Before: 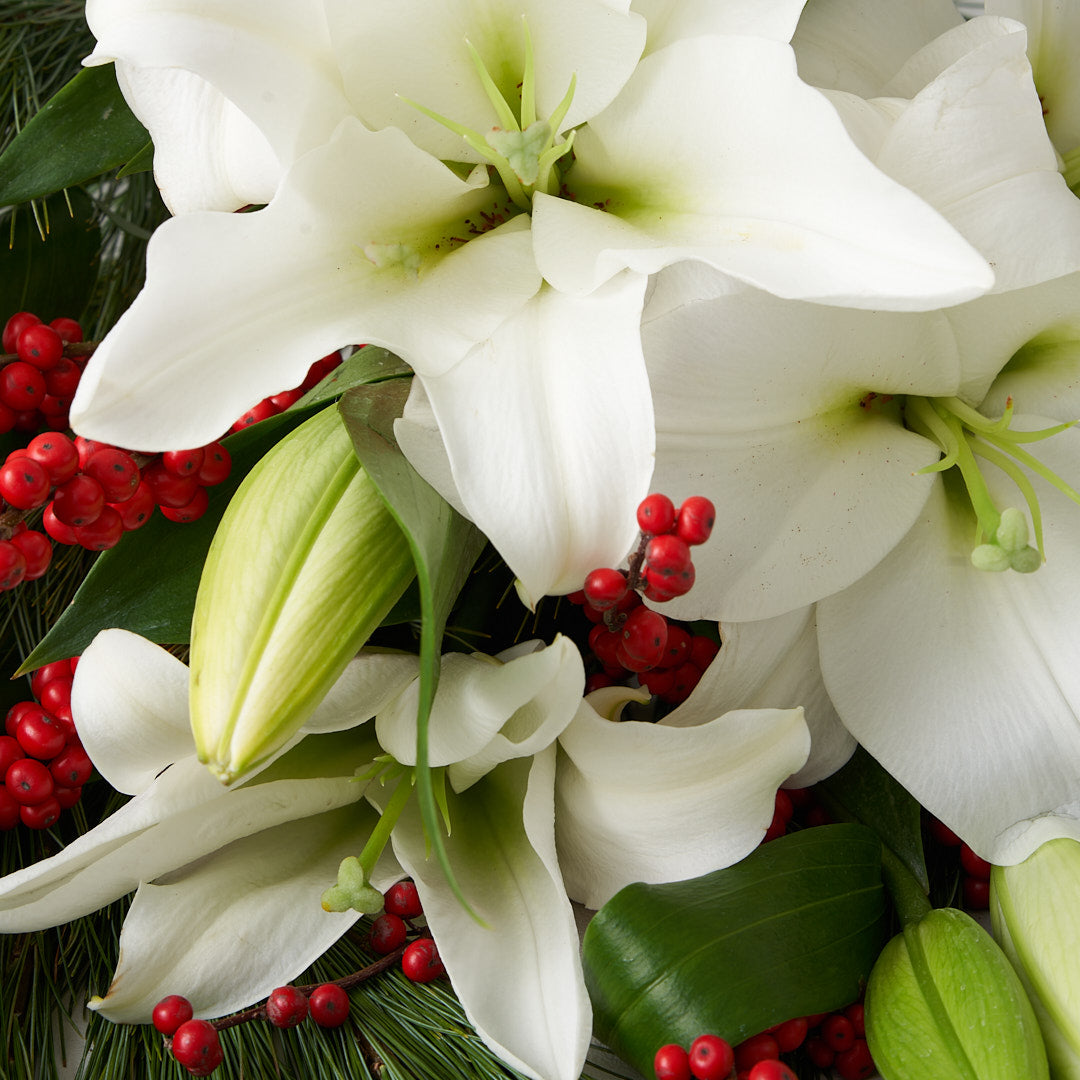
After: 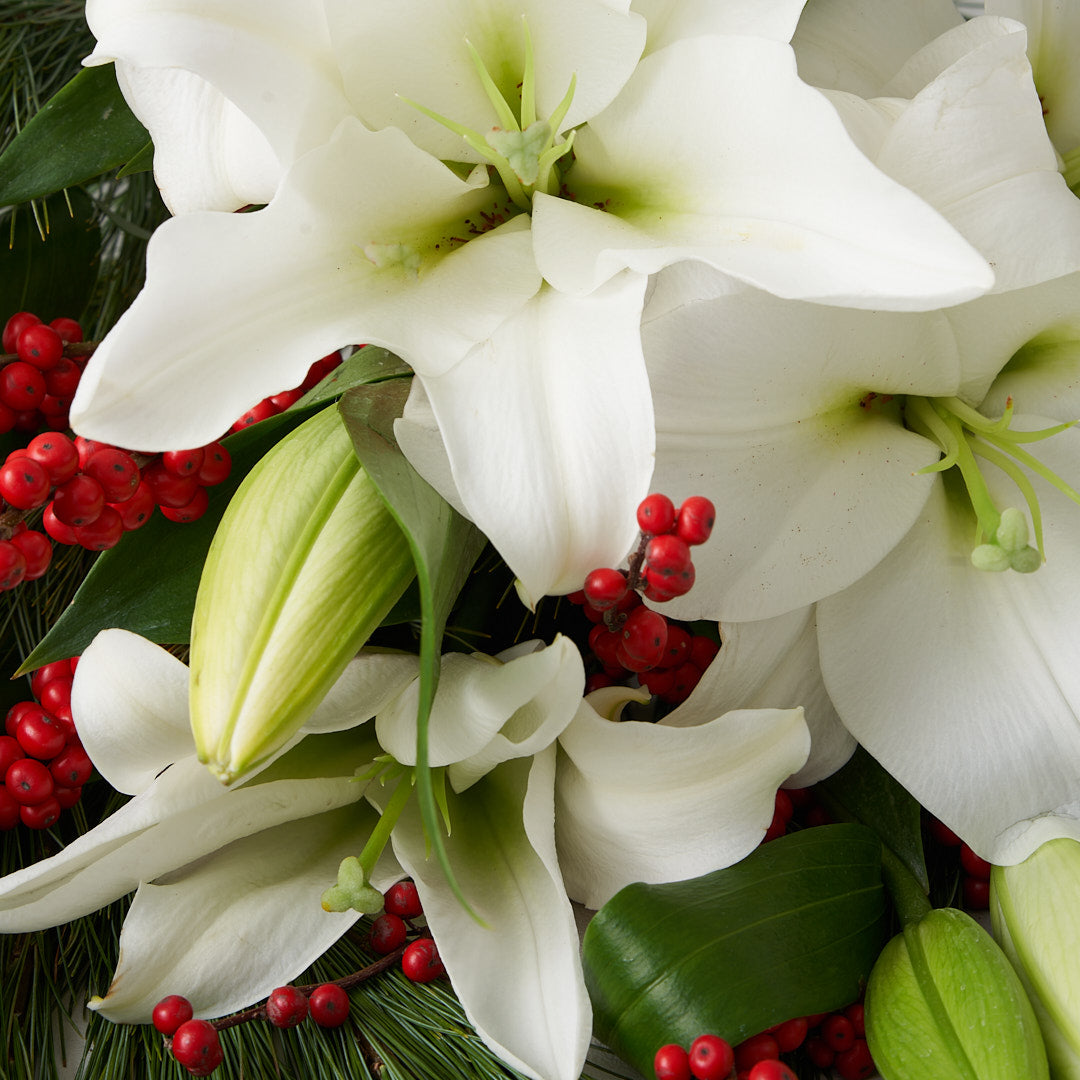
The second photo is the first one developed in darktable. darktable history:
exposure: exposure -0.068 EV, compensate highlight preservation false
